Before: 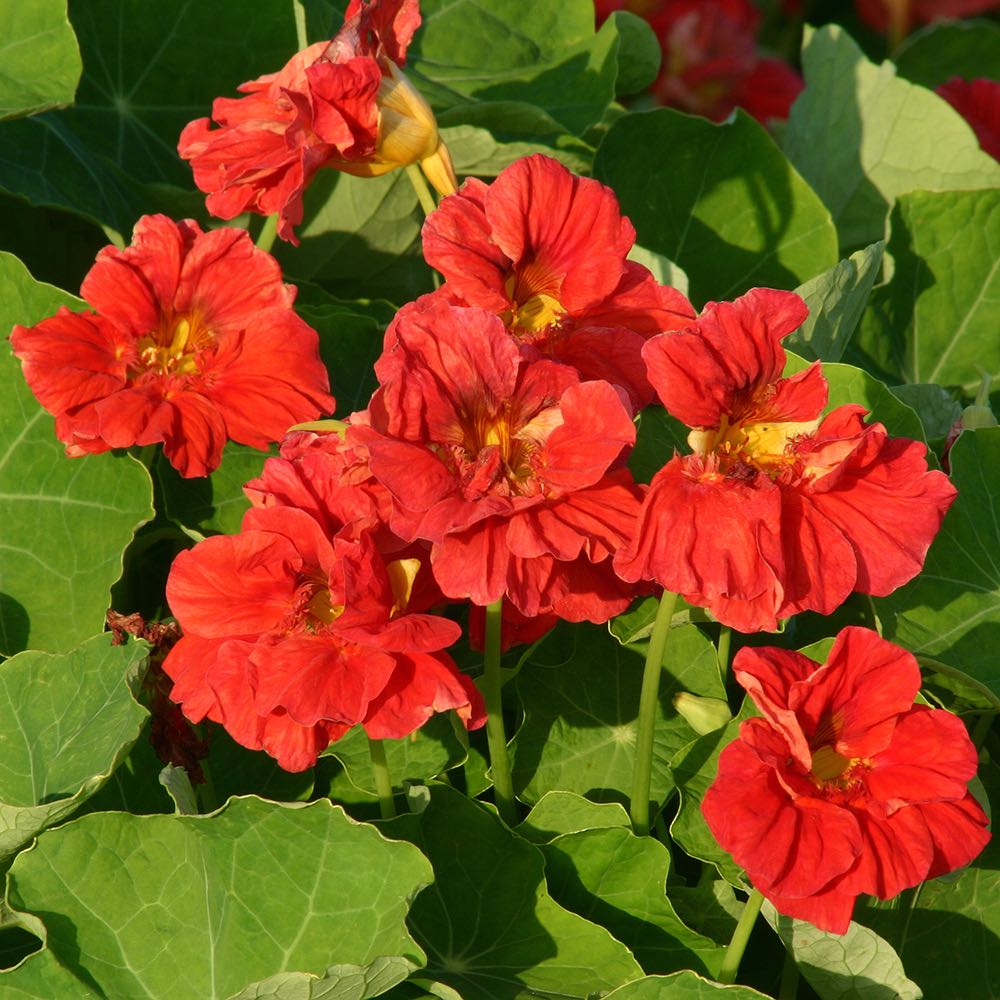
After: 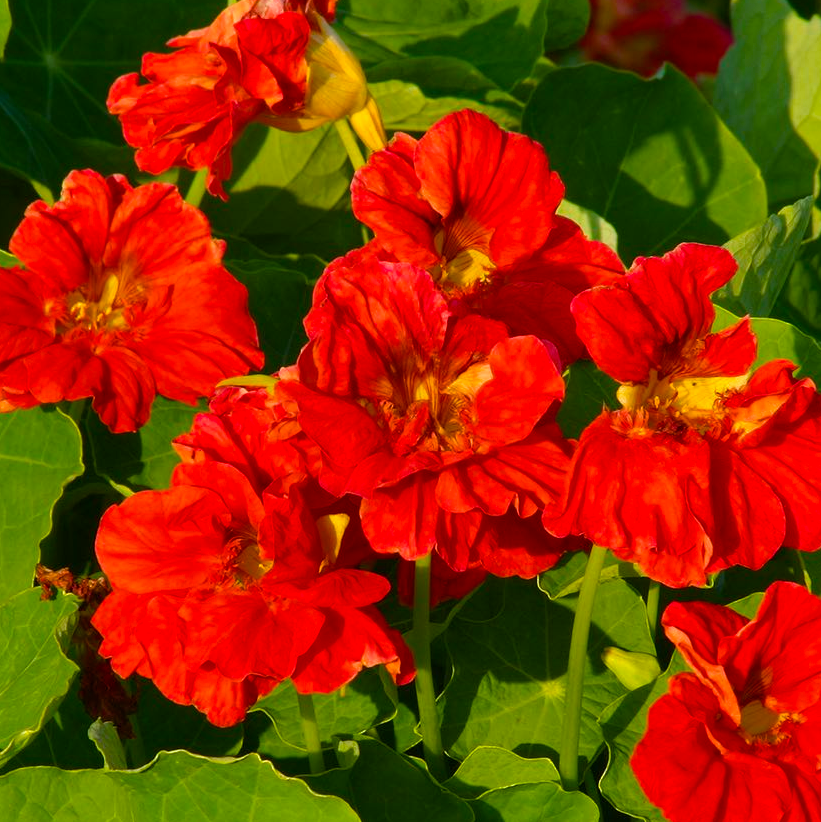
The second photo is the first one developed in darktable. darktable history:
tone equalizer: on, module defaults
color balance rgb: perceptual saturation grading › global saturation 40%, global vibrance 15%
crop and rotate: left 7.196%, top 4.574%, right 10.605%, bottom 13.178%
